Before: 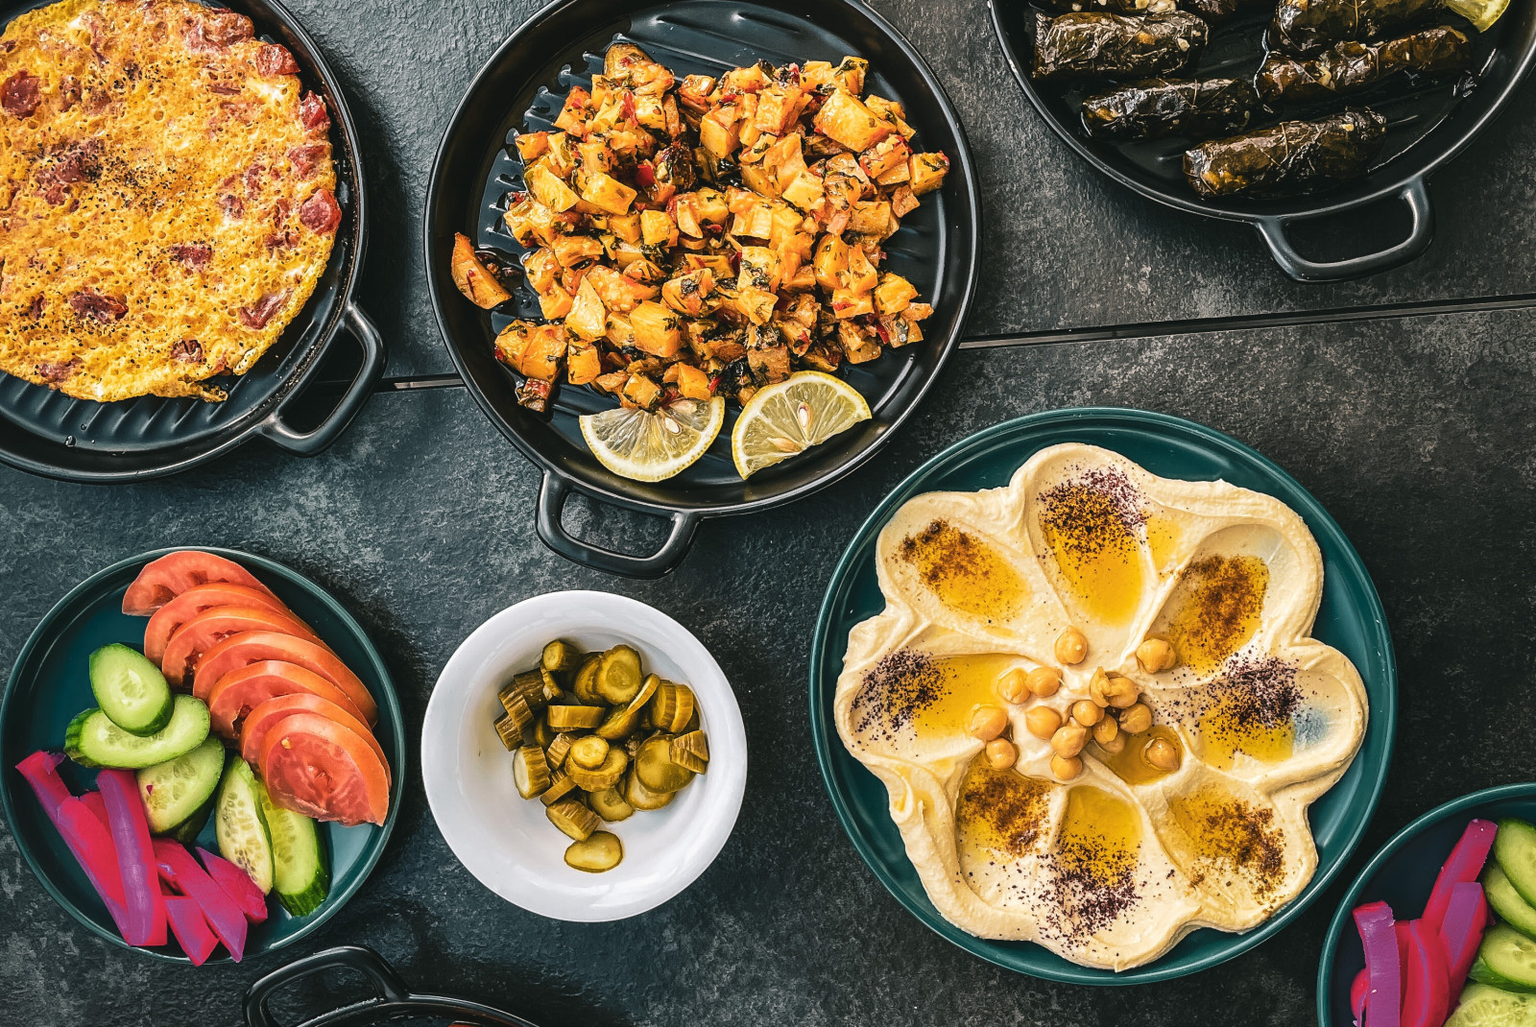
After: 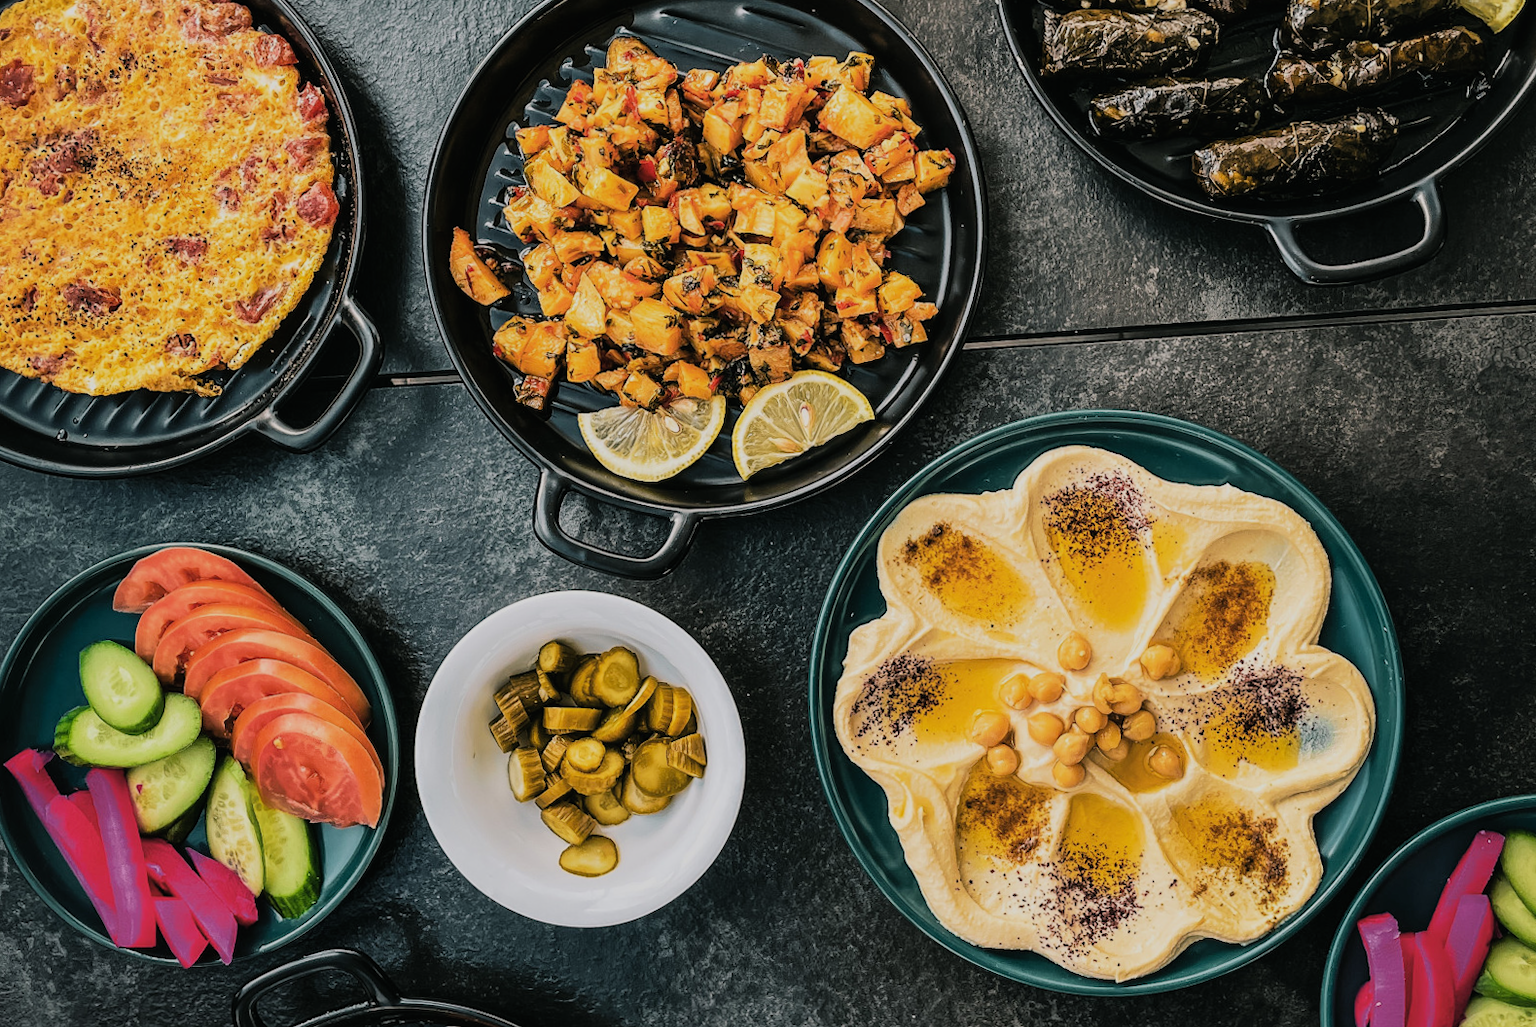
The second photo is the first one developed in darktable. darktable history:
tone equalizer: on, module defaults
crop and rotate: angle -0.5°
filmic rgb: black relative exposure -7.65 EV, white relative exposure 4.56 EV, hardness 3.61, color science v6 (2022)
